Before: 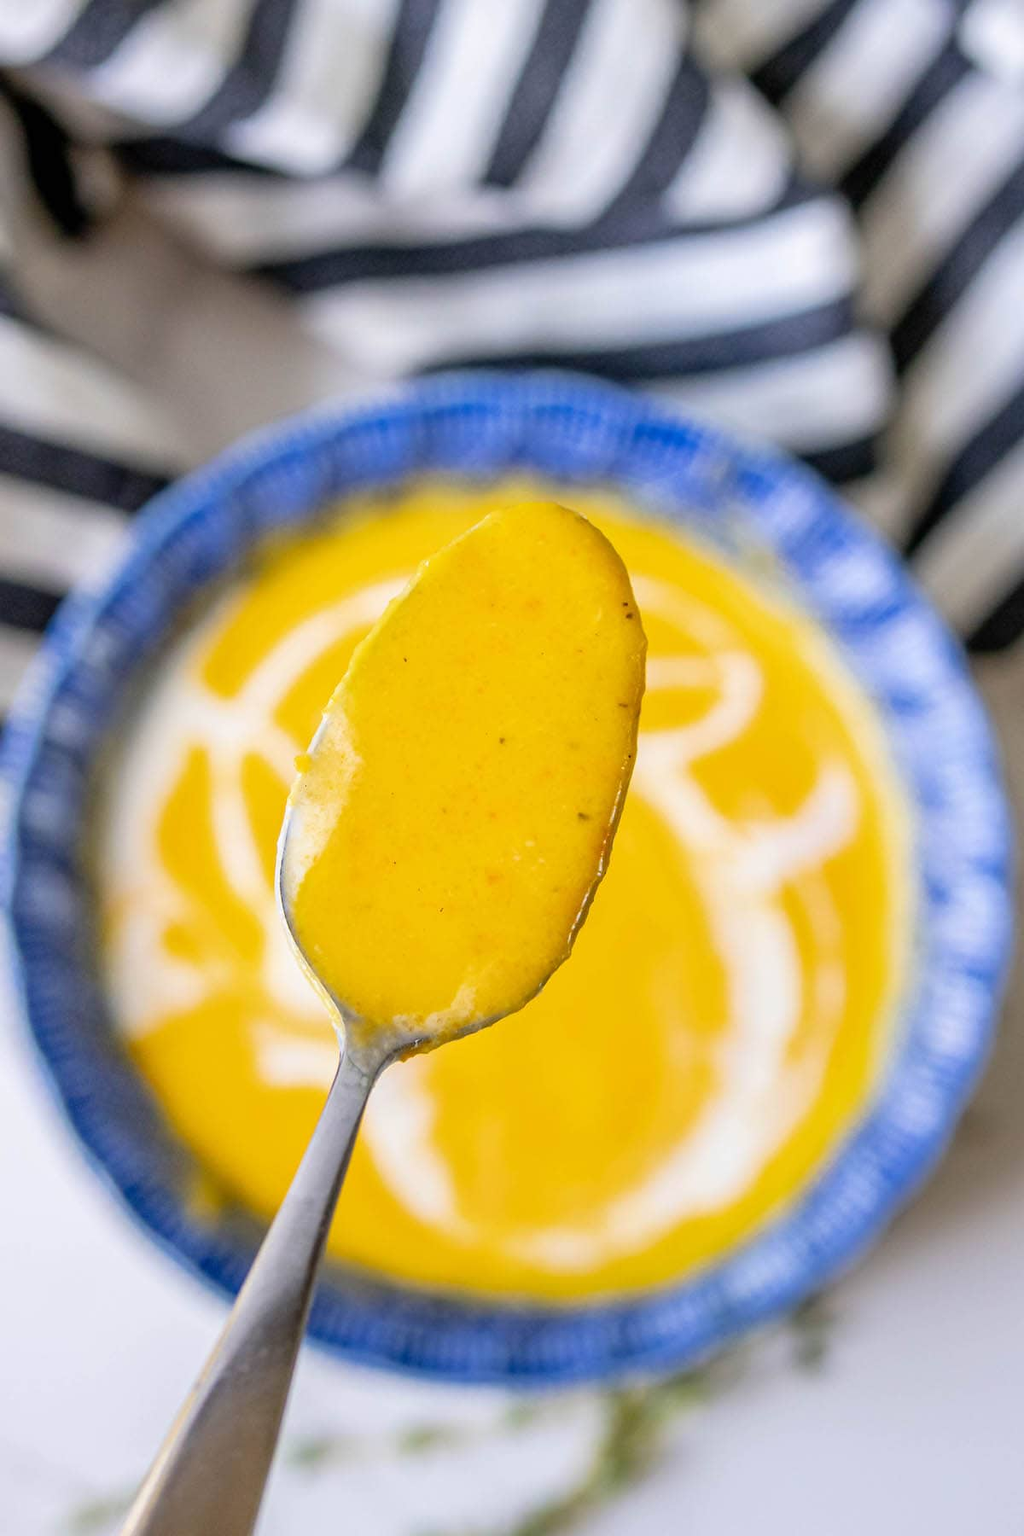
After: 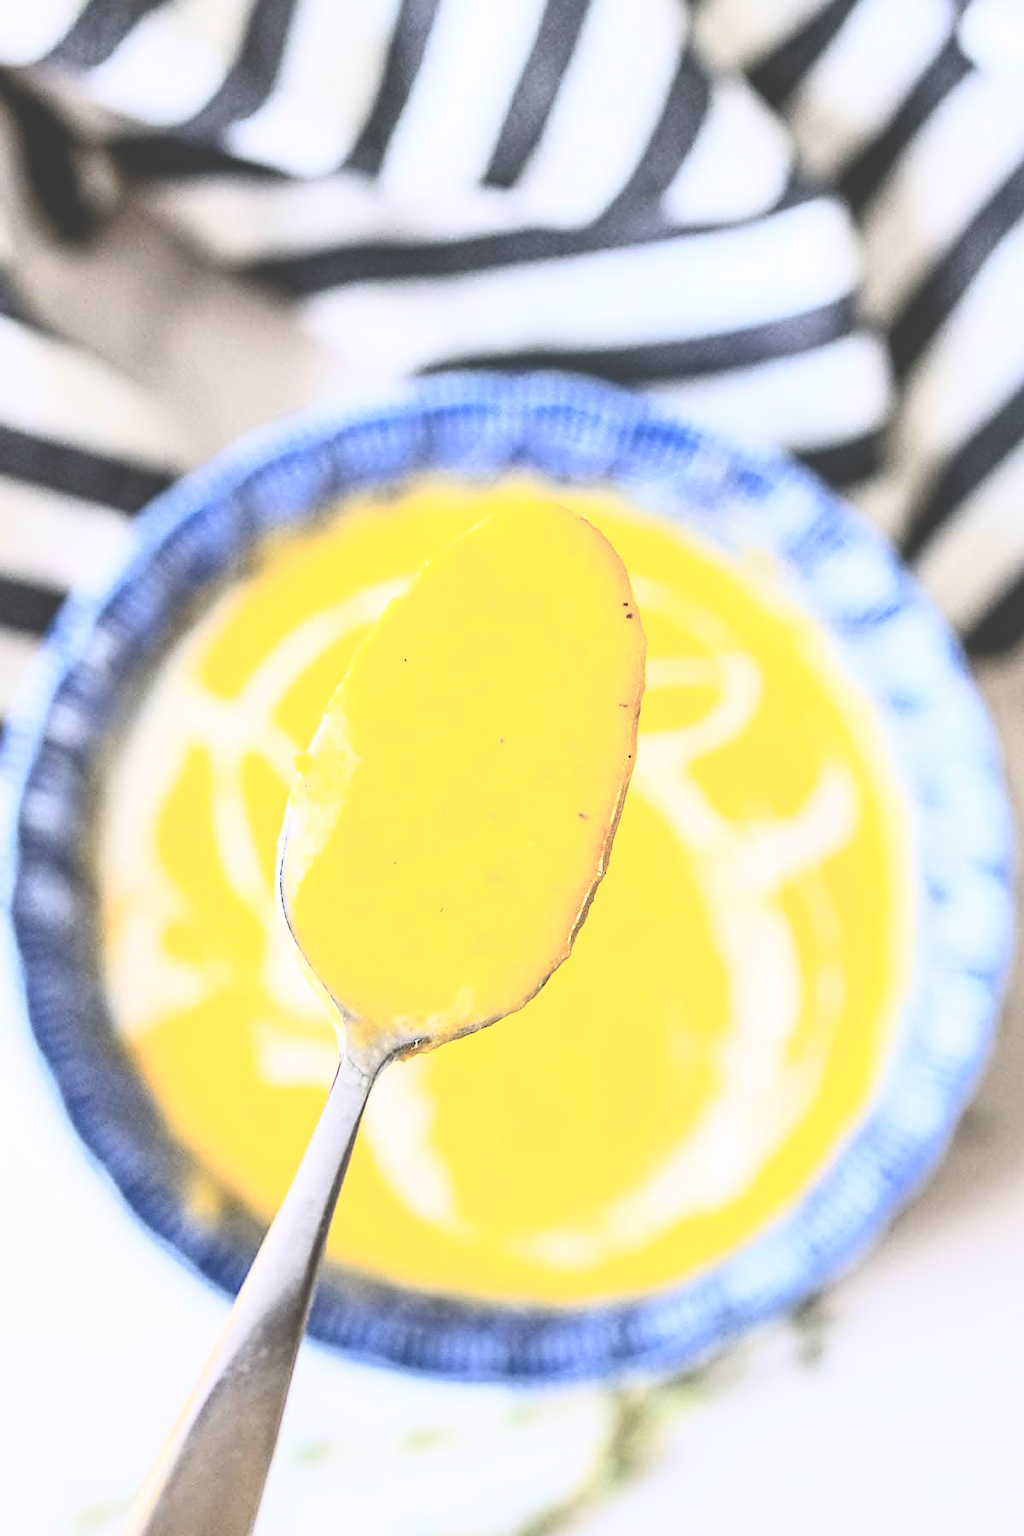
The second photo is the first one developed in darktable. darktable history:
contrast brightness saturation: contrast 0.62, brightness 0.34, saturation 0.14
rgb levels: preserve colors max RGB
exposure: black level correction -0.062, exposure -0.05 EV, compensate highlight preservation false
sharpen: on, module defaults
